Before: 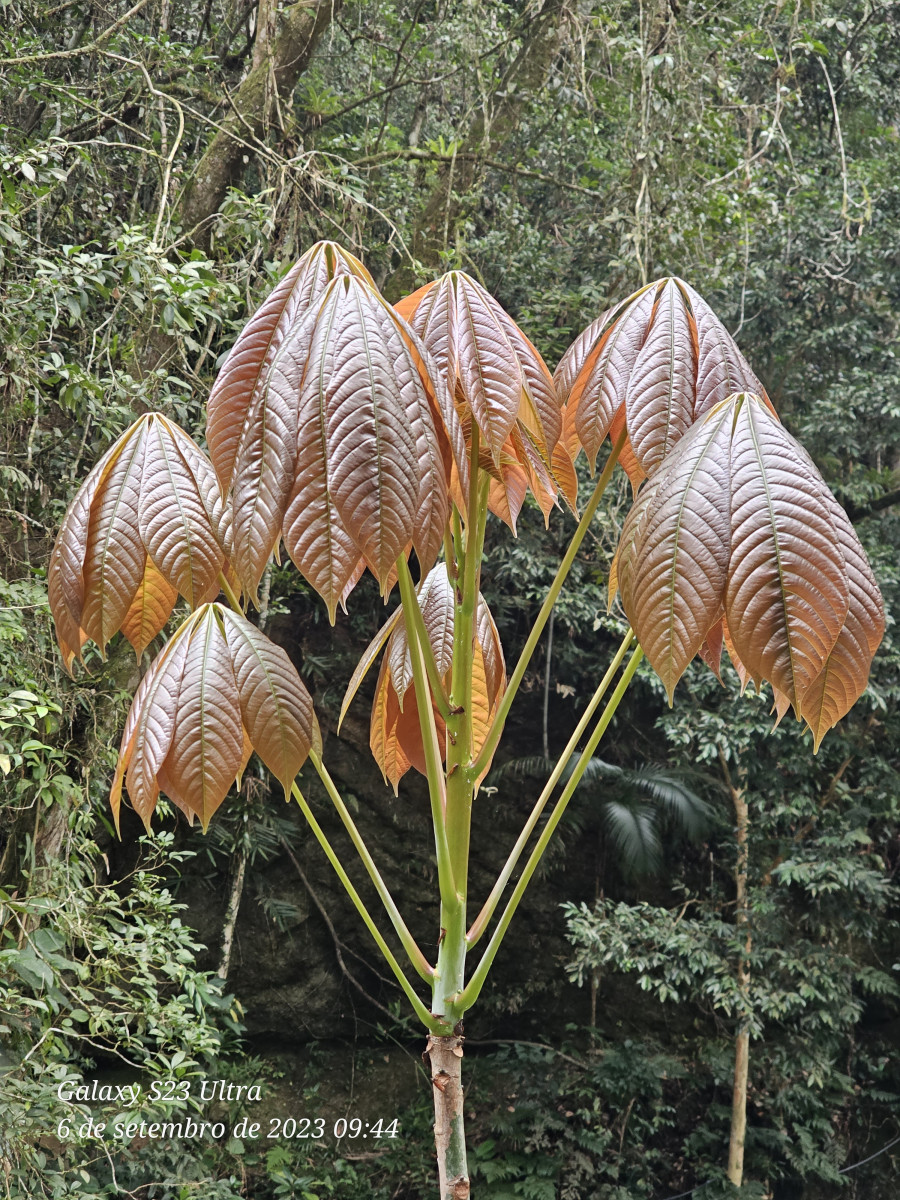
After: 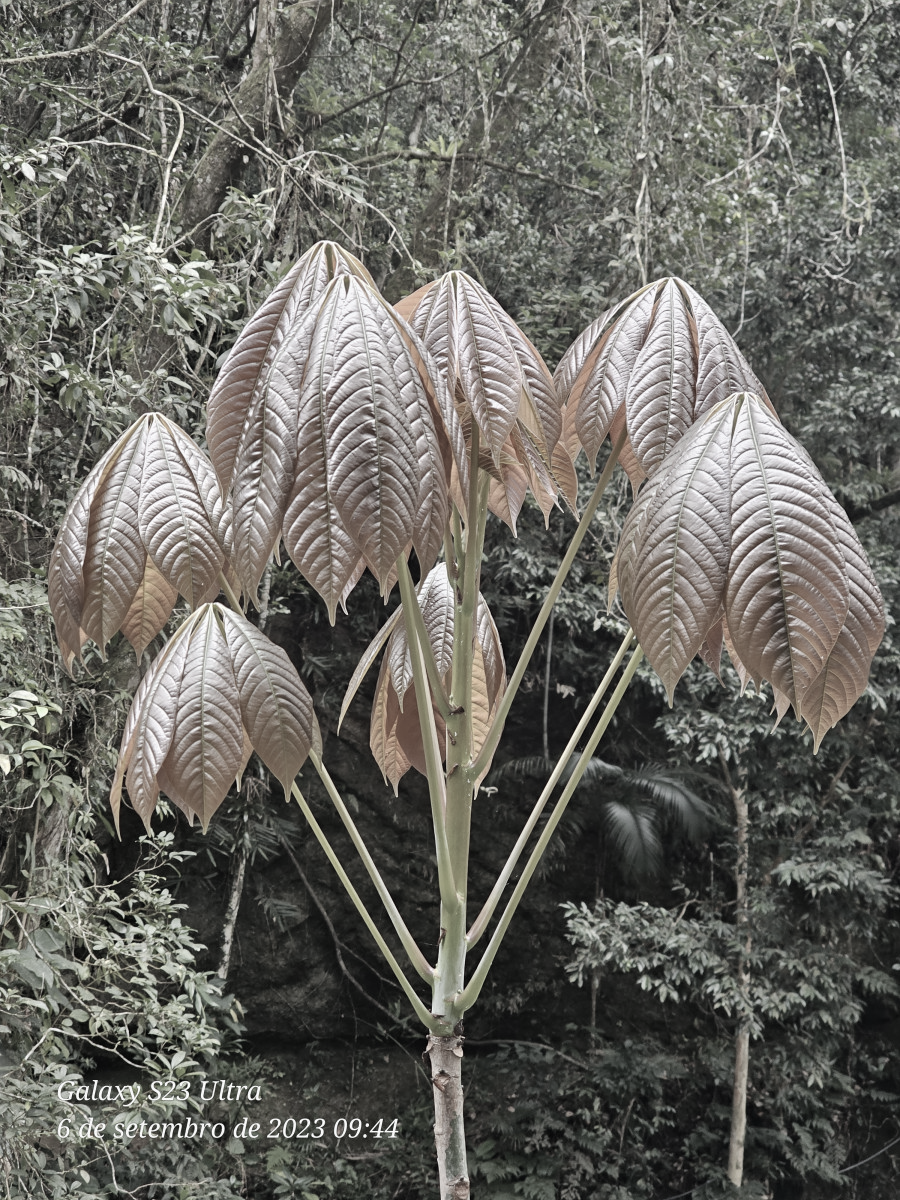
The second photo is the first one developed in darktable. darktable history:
color zones: curves: ch1 [(0, 0.153) (0.143, 0.15) (0.286, 0.151) (0.429, 0.152) (0.571, 0.152) (0.714, 0.151) (0.857, 0.151) (1, 0.153)]
exposure: compensate exposure bias true, compensate highlight preservation false
